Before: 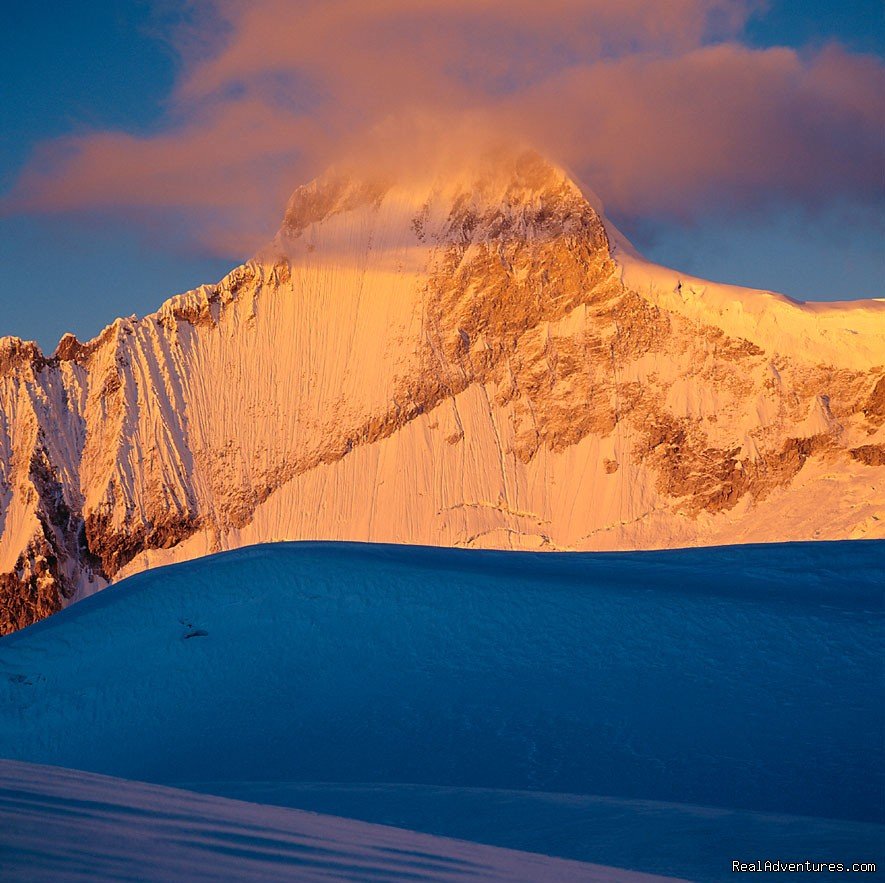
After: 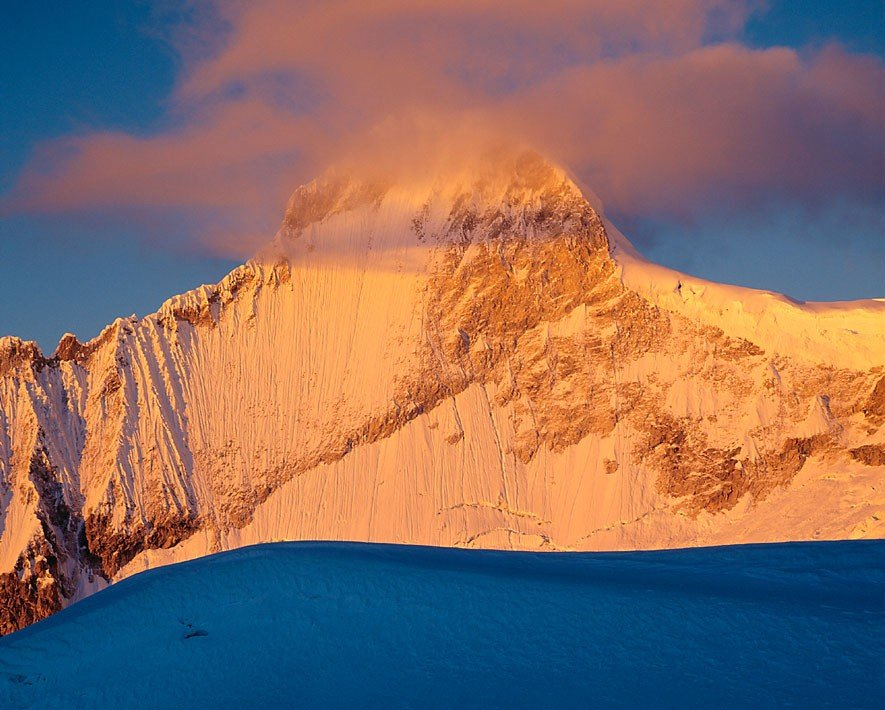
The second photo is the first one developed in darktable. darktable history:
crop: bottom 19.587%
